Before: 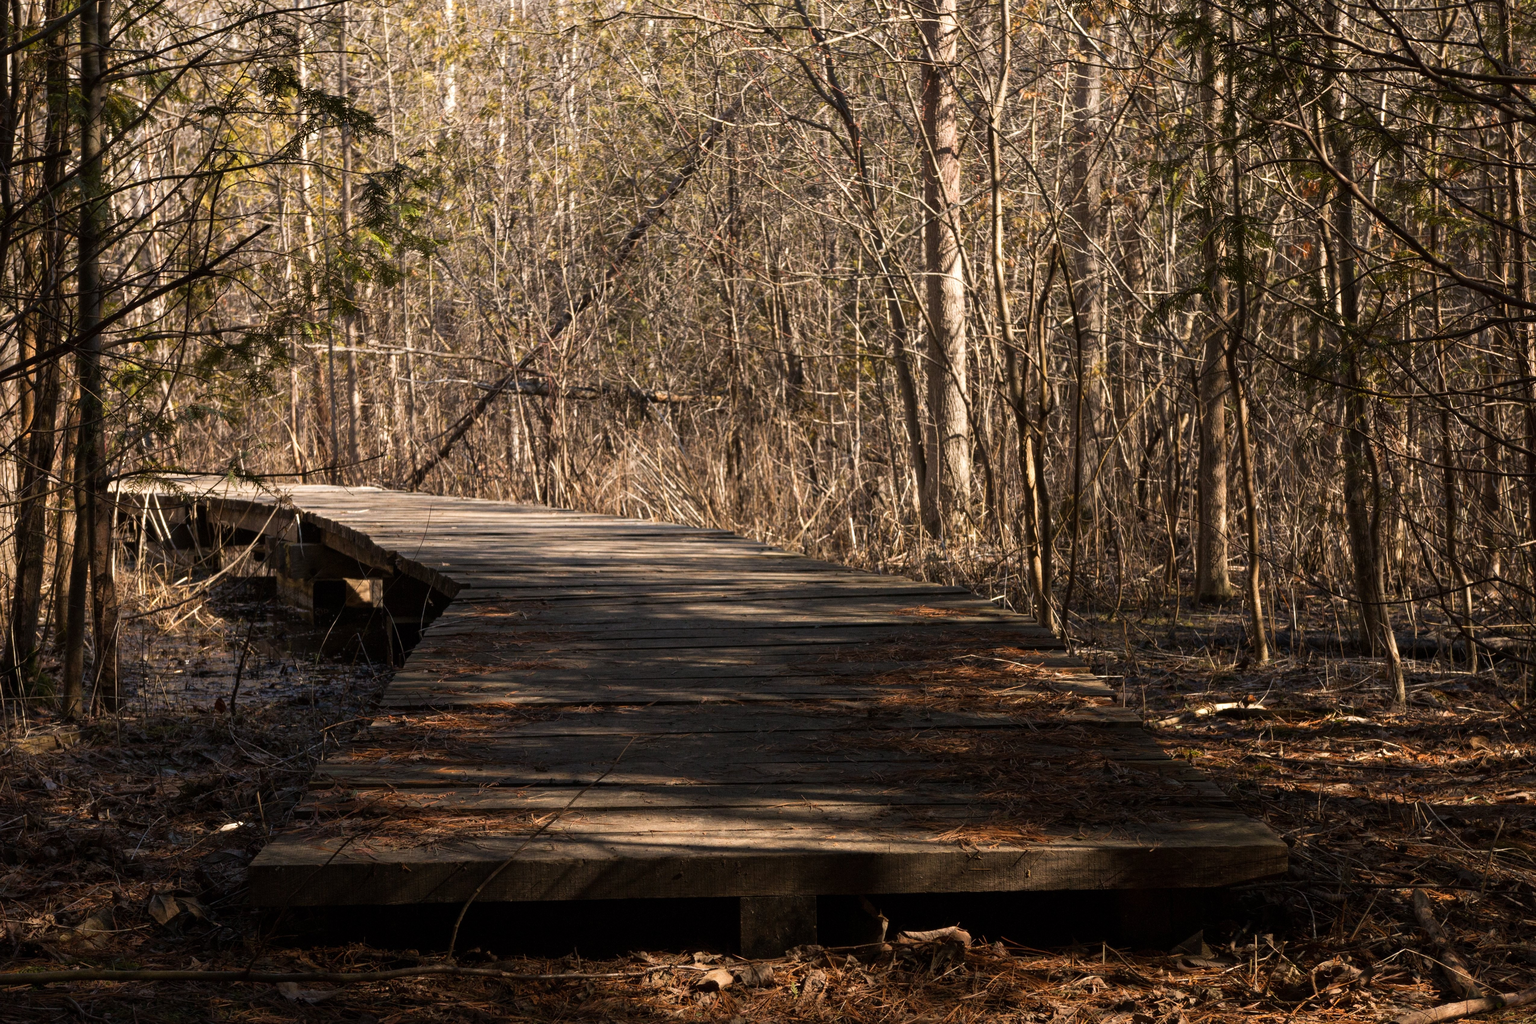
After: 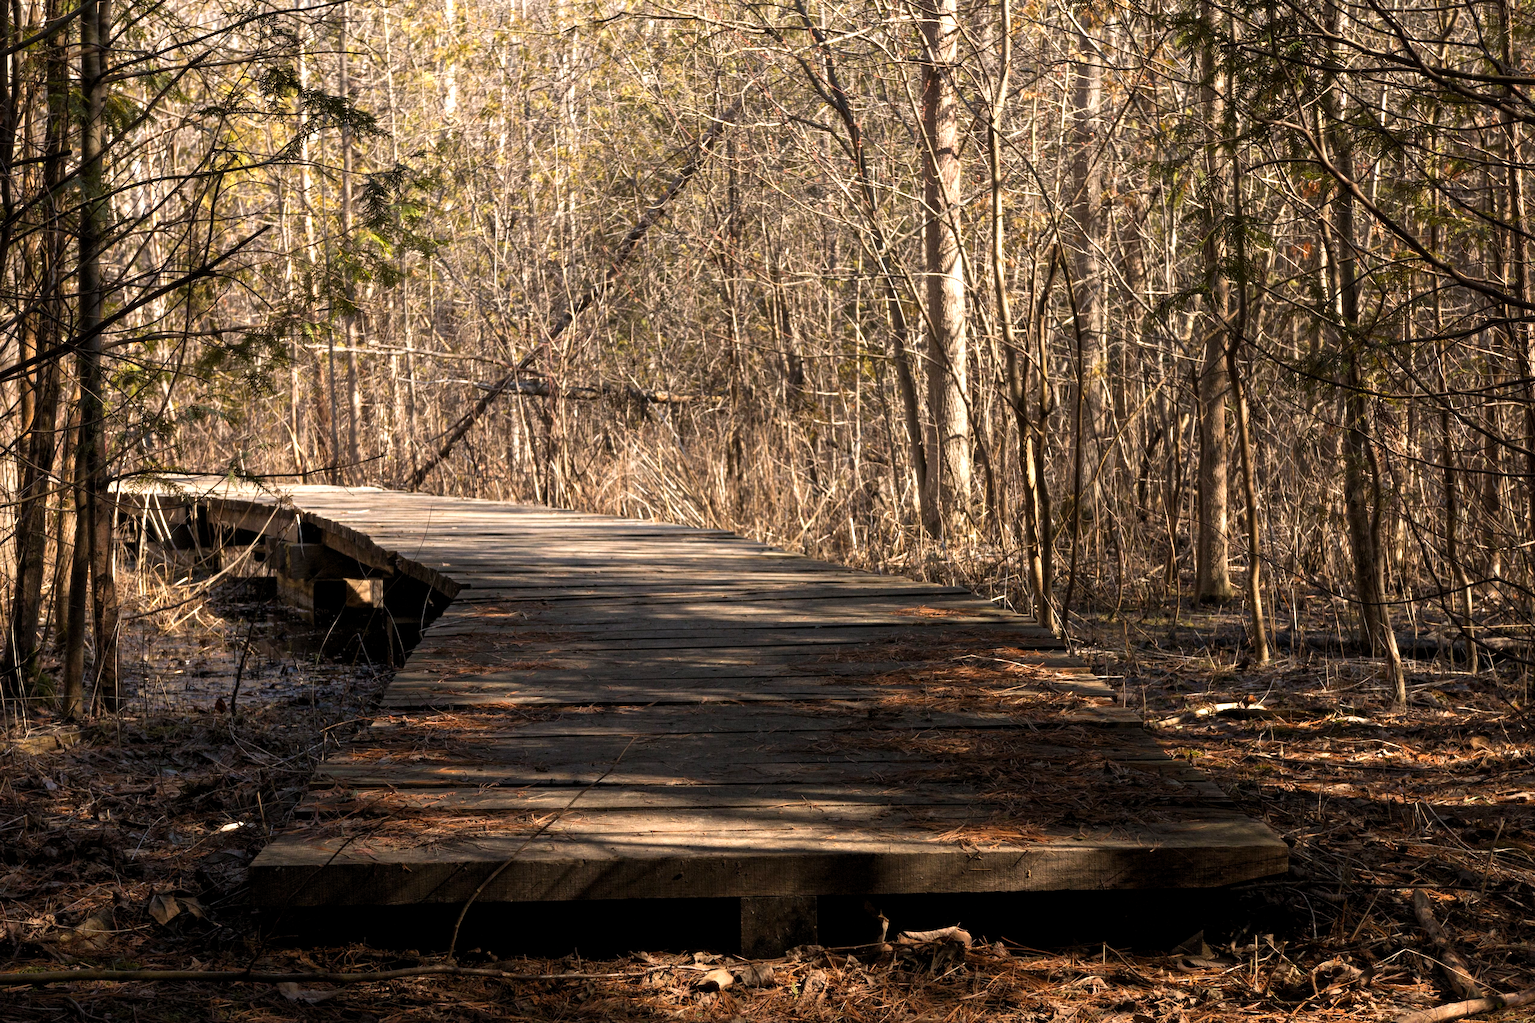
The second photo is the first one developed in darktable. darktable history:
exposure: black level correction 0.001, exposure 0.499 EV, compensate highlight preservation false
levels: levels [0.018, 0.493, 1]
